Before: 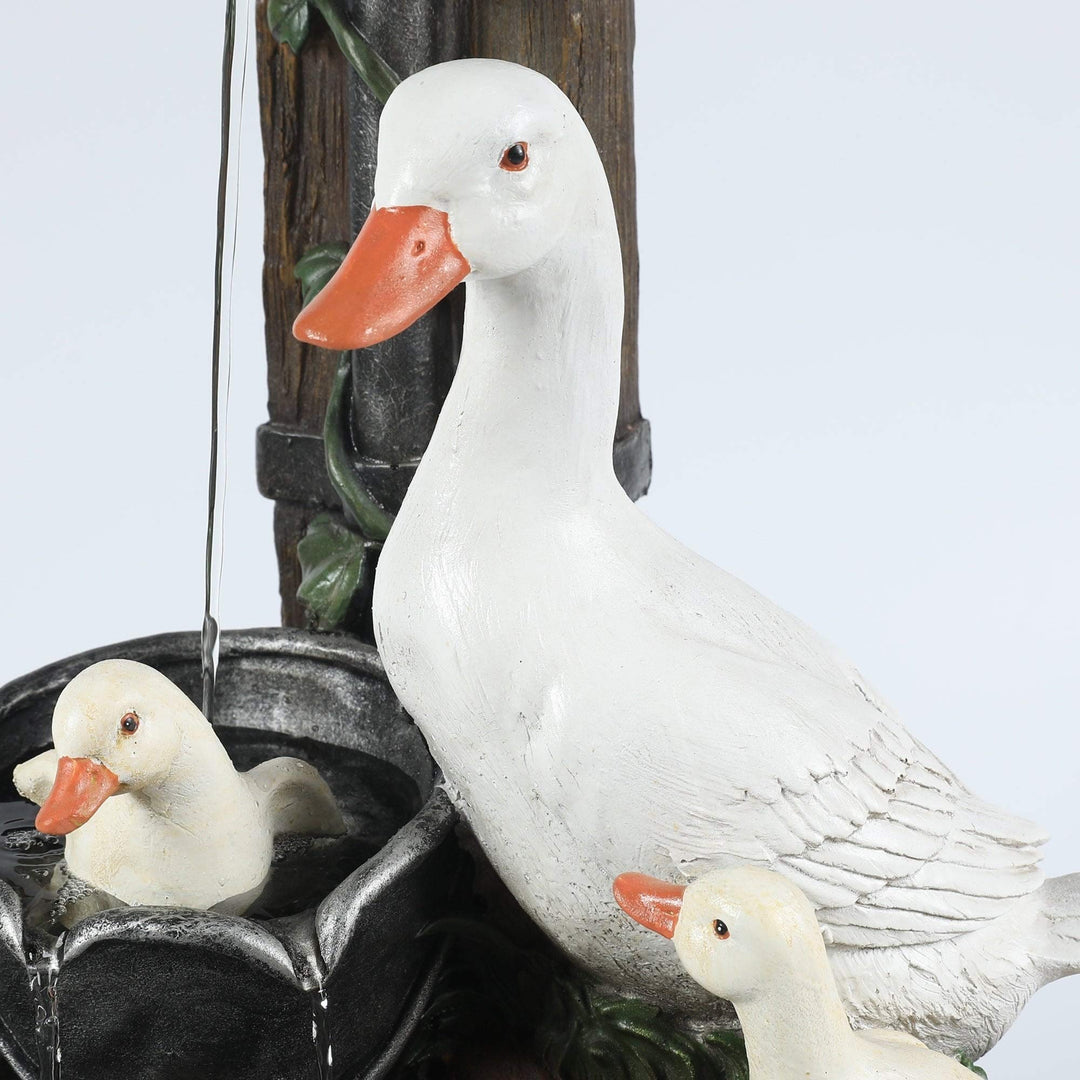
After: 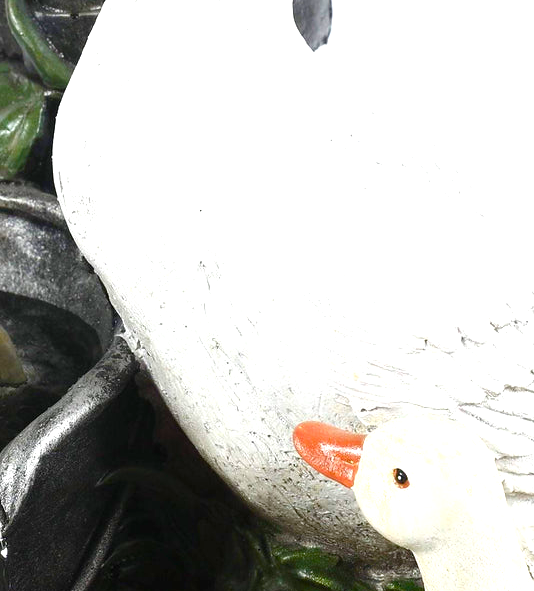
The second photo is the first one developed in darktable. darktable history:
color balance rgb: linear chroma grading › shadows -2.2%, linear chroma grading › highlights -15%, linear chroma grading › global chroma -10%, linear chroma grading › mid-tones -10%, perceptual saturation grading › global saturation 45%, perceptual saturation grading › highlights -50%, perceptual saturation grading › shadows 30%, perceptual brilliance grading › global brilliance 18%, global vibrance 45%
crop: left 29.672%, top 41.786%, right 20.851%, bottom 3.487%
sharpen: radius 2.883, amount 0.868, threshold 47.523
